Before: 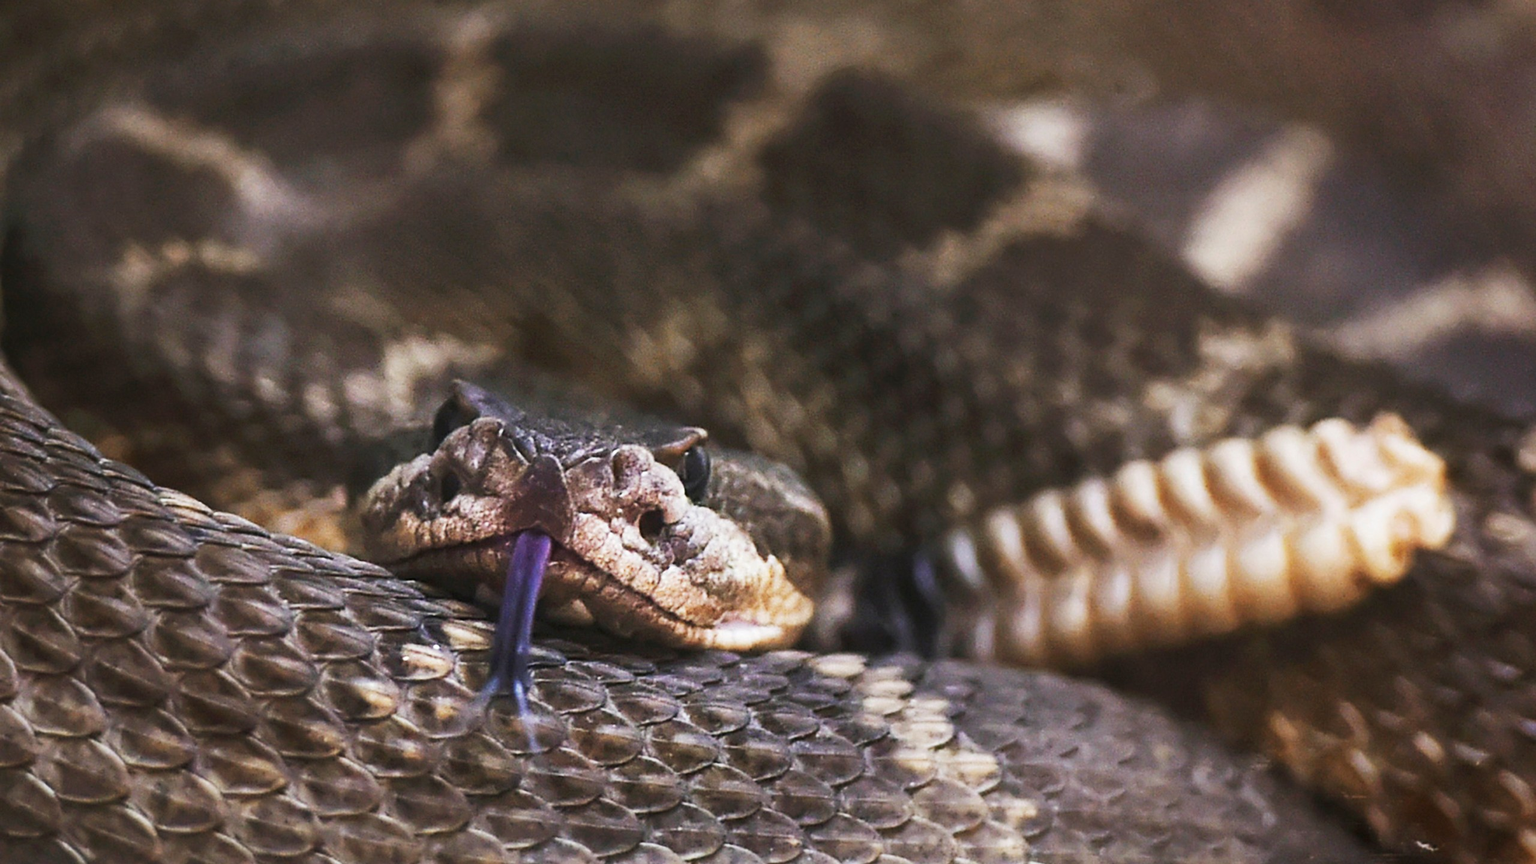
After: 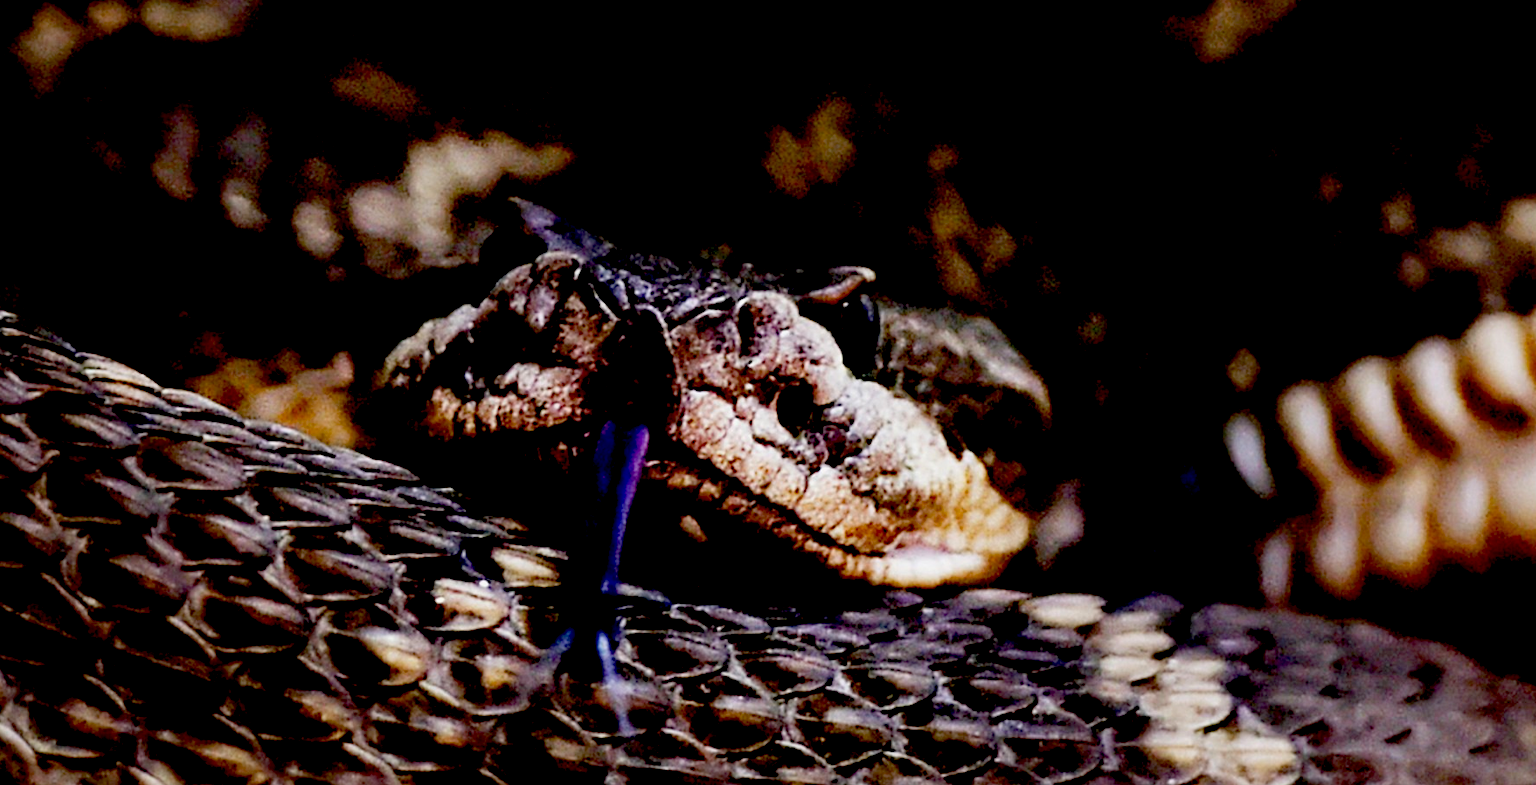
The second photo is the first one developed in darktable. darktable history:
exposure: black level correction 0.099, exposure -0.092 EV, compensate highlight preservation false
crop: left 6.639%, top 28.125%, right 24.109%, bottom 8.905%
